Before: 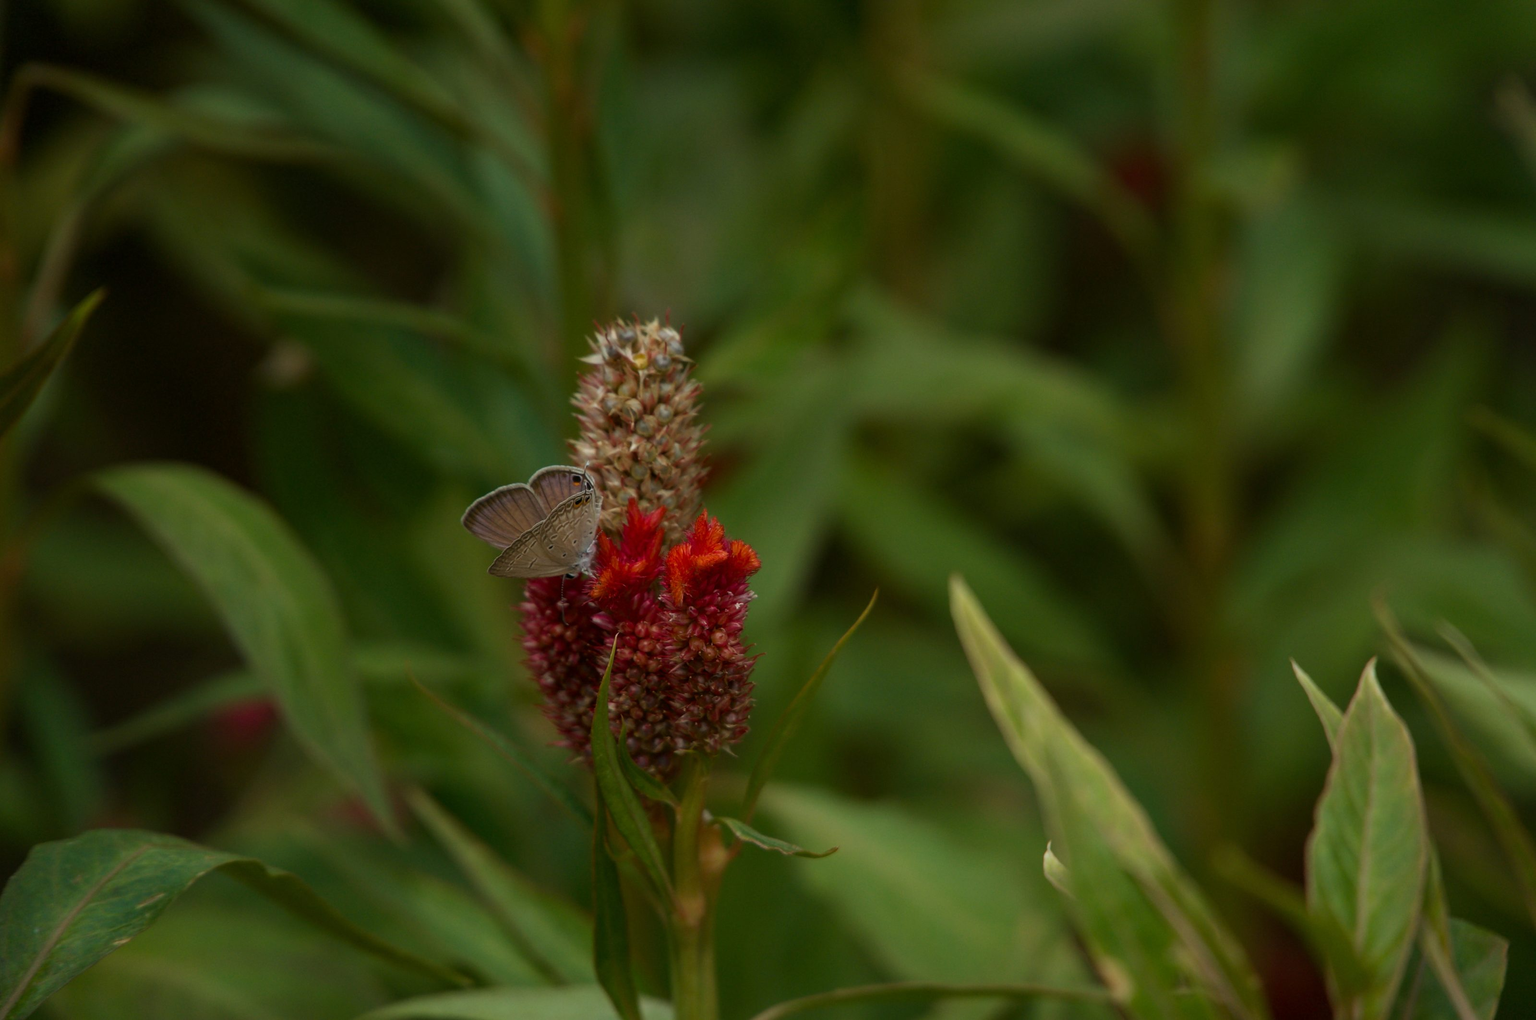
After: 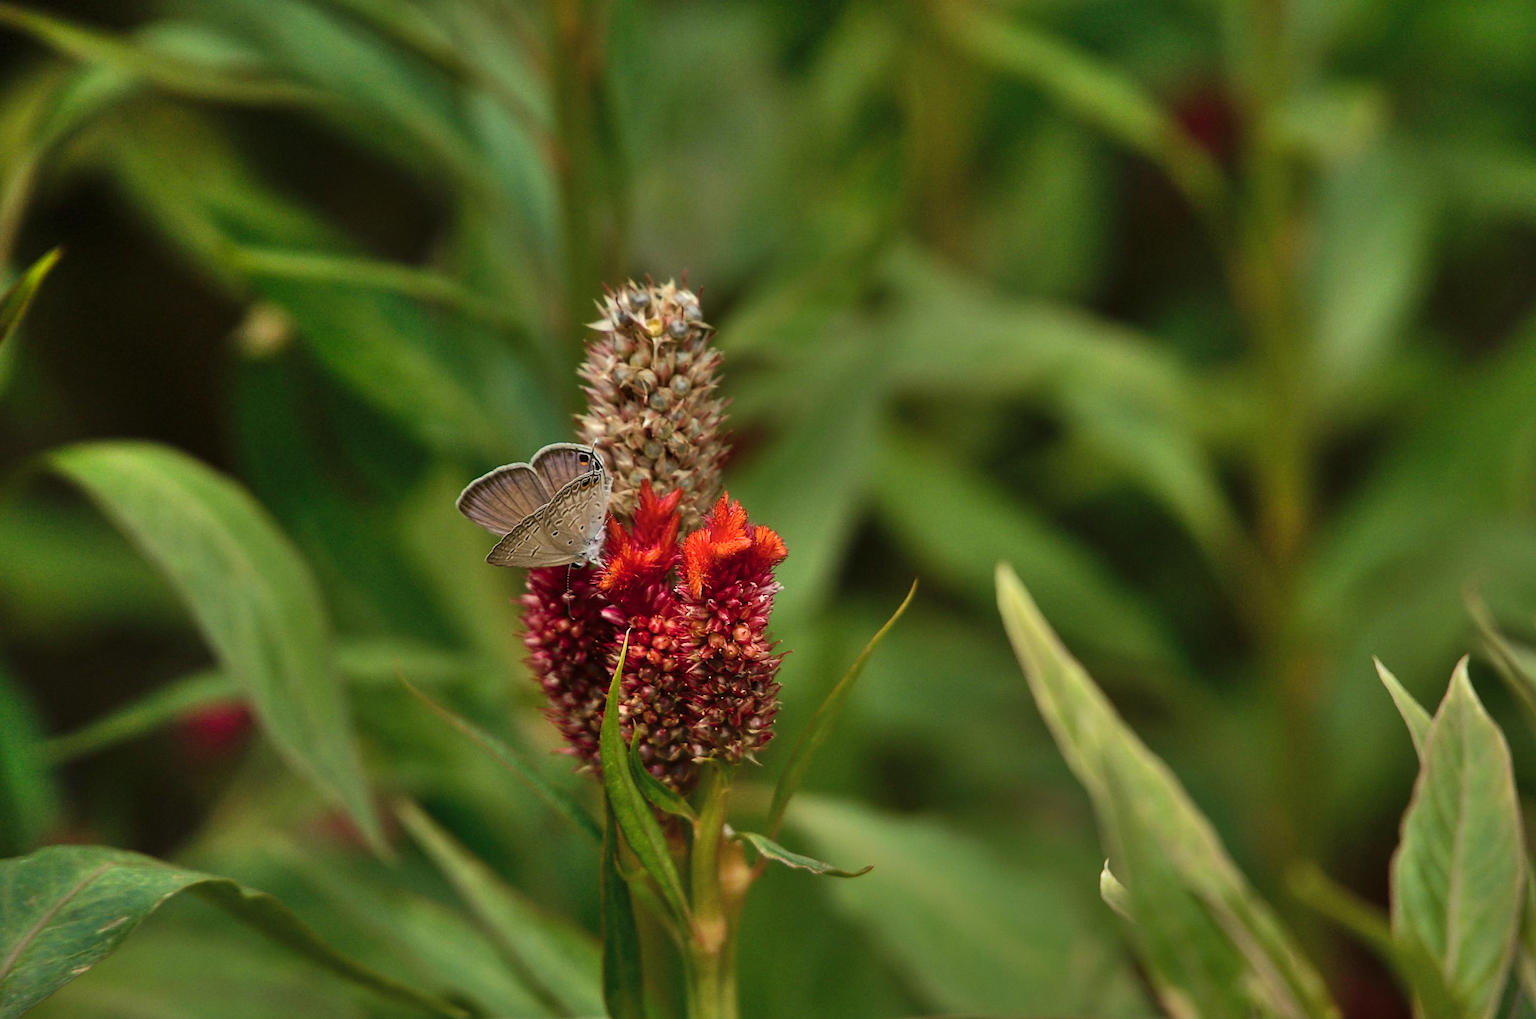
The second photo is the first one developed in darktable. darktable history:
crop: left 3.207%, top 6.425%, right 6.386%, bottom 3.221%
sharpen: amount 0.548
shadows and highlights: shadows 73.24, highlights -60.75, soften with gaussian
tone equalizer: -8 EV -1.05 EV, -7 EV -1.05 EV, -6 EV -0.858 EV, -5 EV -0.549 EV, -3 EV 0.563 EV, -2 EV 0.853 EV, -1 EV 0.997 EV, +0 EV 1.07 EV, edges refinement/feathering 500, mask exposure compensation -1.57 EV, preserve details guided filter
